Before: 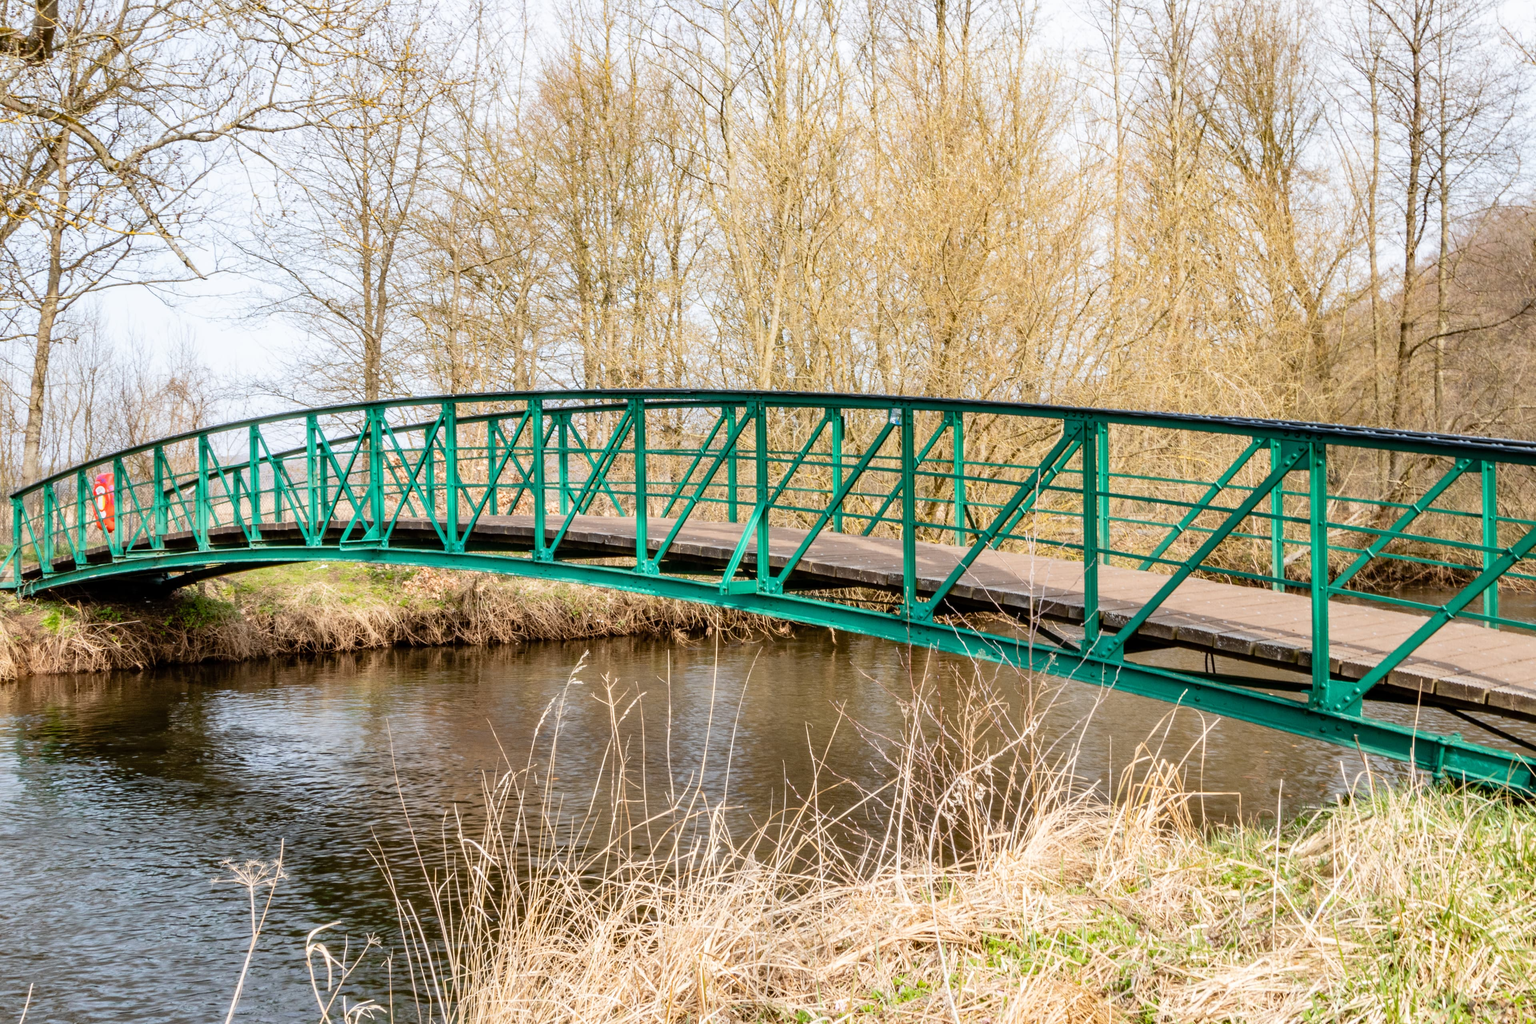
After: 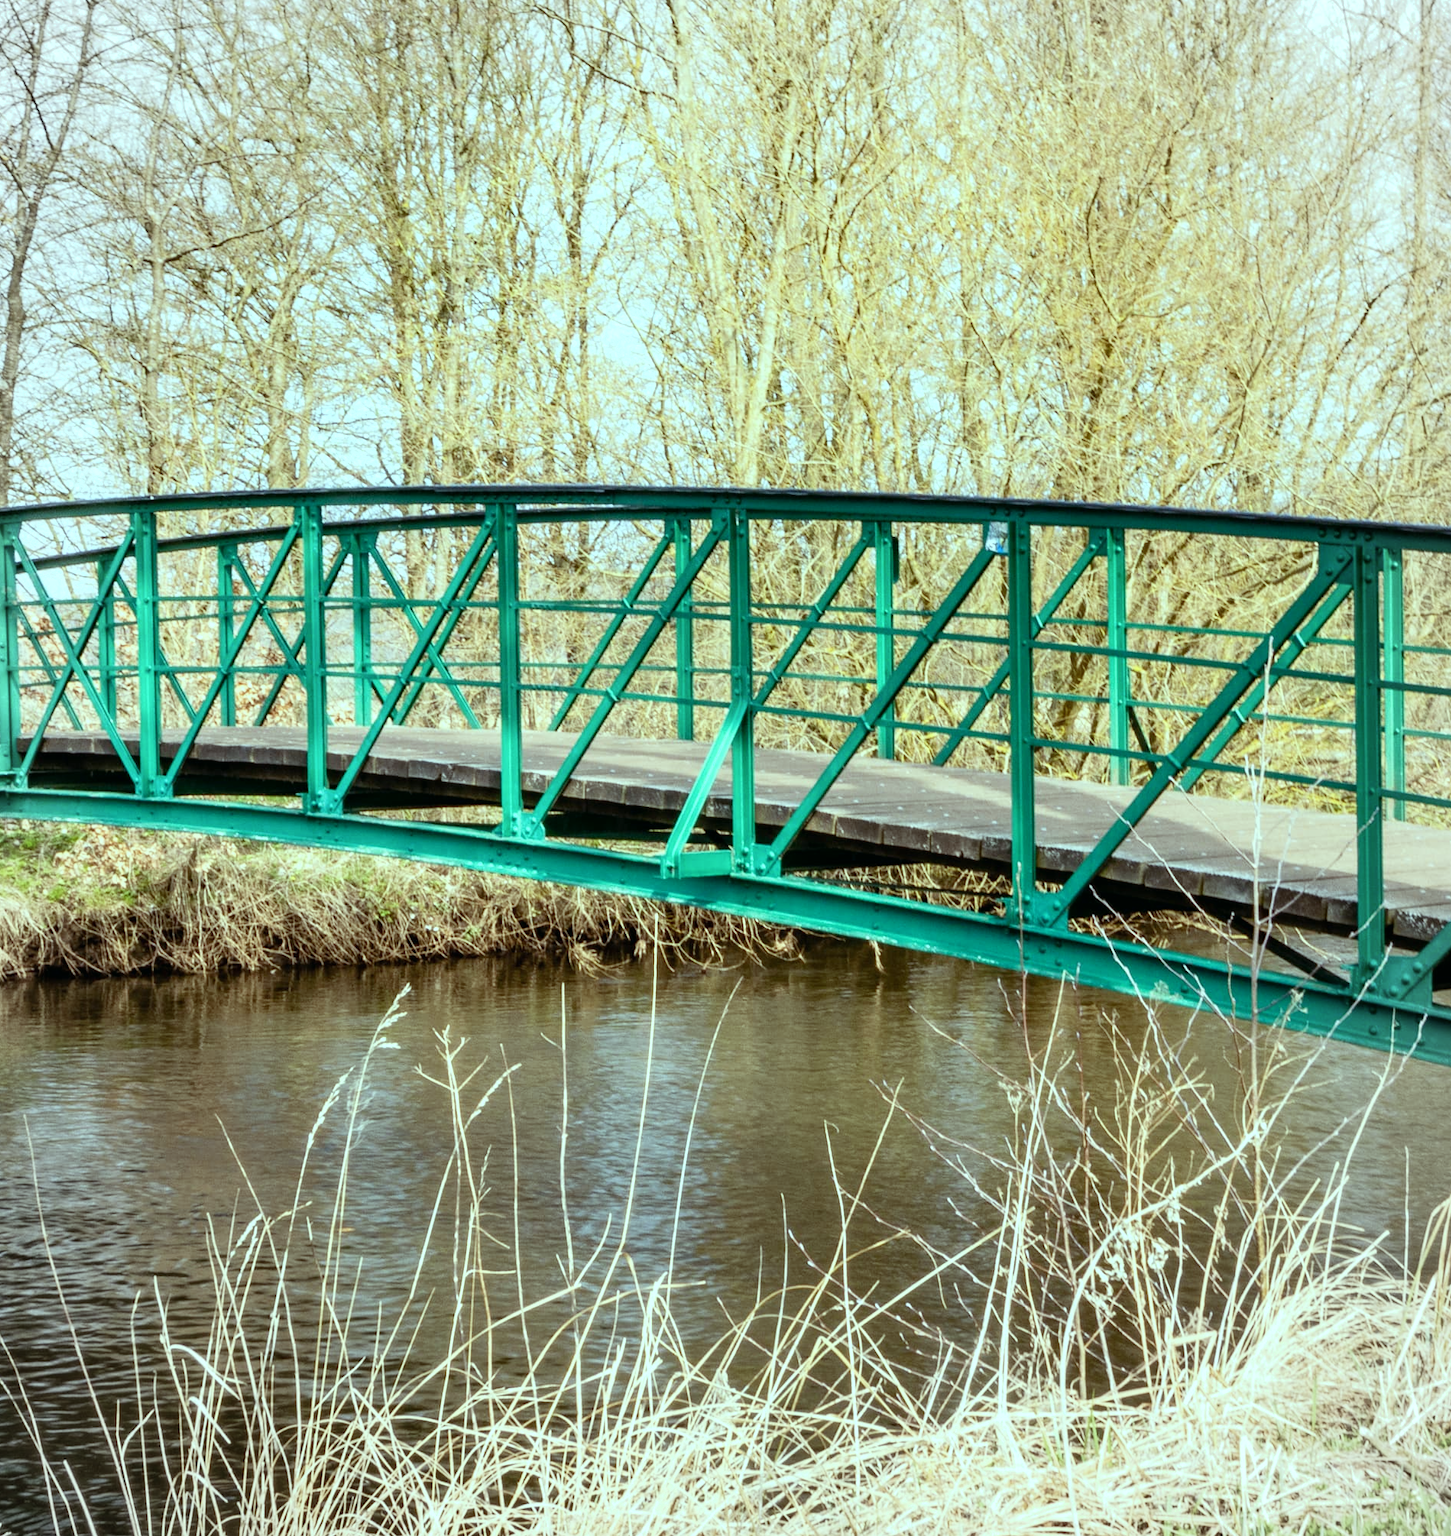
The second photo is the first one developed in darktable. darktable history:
vignetting: brightness -0.167
crop and rotate: angle 0.02°, left 24.353%, top 13.219%, right 26.156%, bottom 8.224%
color balance: mode lift, gamma, gain (sRGB), lift [0.997, 0.979, 1.021, 1.011], gamma [1, 1.084, 0.916, 0.998], gain [1, 0.87, 1.13, 1.101], contrast 4.55%, contrast fulcrum 38.24%, output saturation 104.09%
shadows and highlights: shadows 0, highlights 40
